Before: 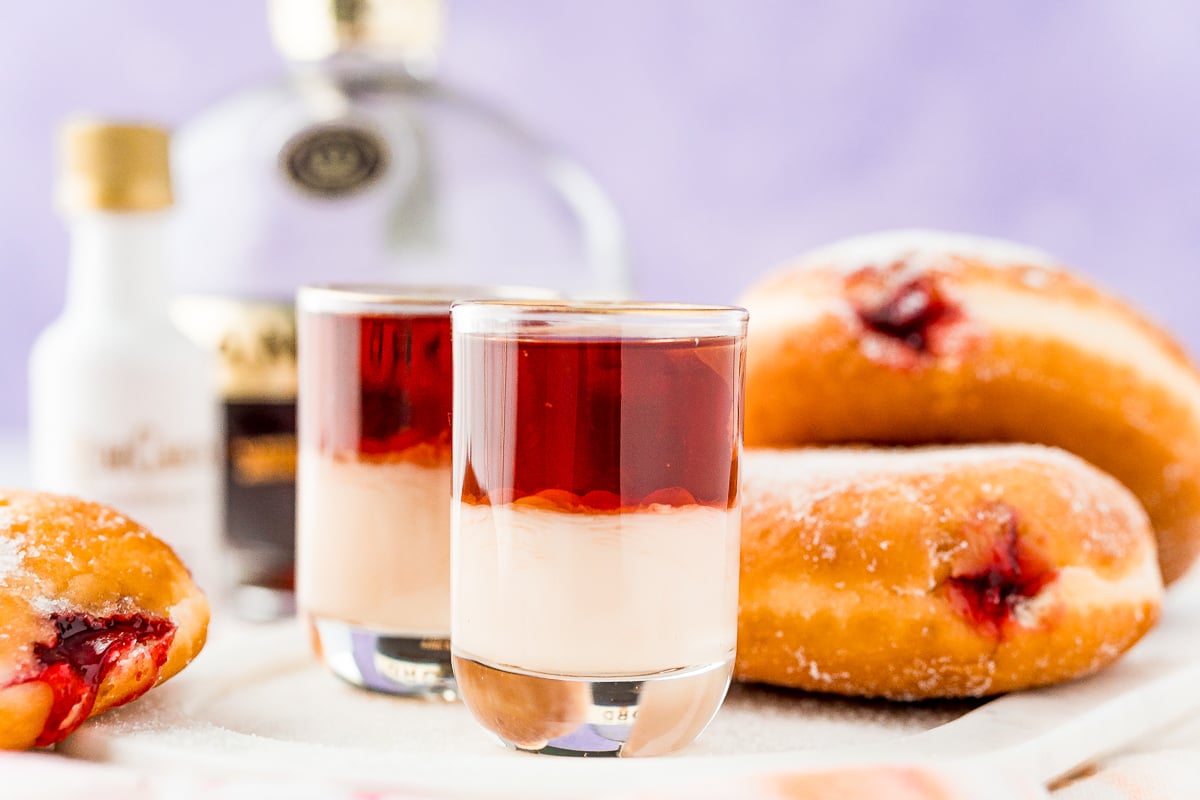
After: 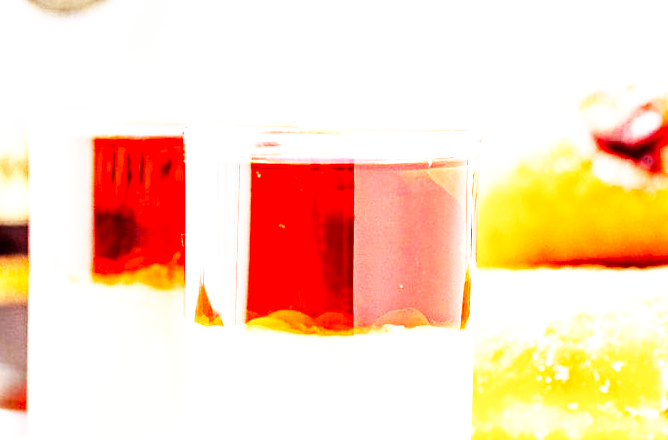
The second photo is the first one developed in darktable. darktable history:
levels: levels [0, 0.499, 1]
crop and rotate: left 22.251%, top 22.491%, right 22.034%, bottom 22.495%
base curve: curves: ch0 [(0, 0) (0.007, 0.004) (0.027, 0.03) (0.046, 0.07) (0.207, 0.54) (0.442, 0.872) (0.673, 0.972) (1, 1)], preserve colors none
exposure: black level correction 0.001, exposure 0.965 EV, compensate highlight preservation false
